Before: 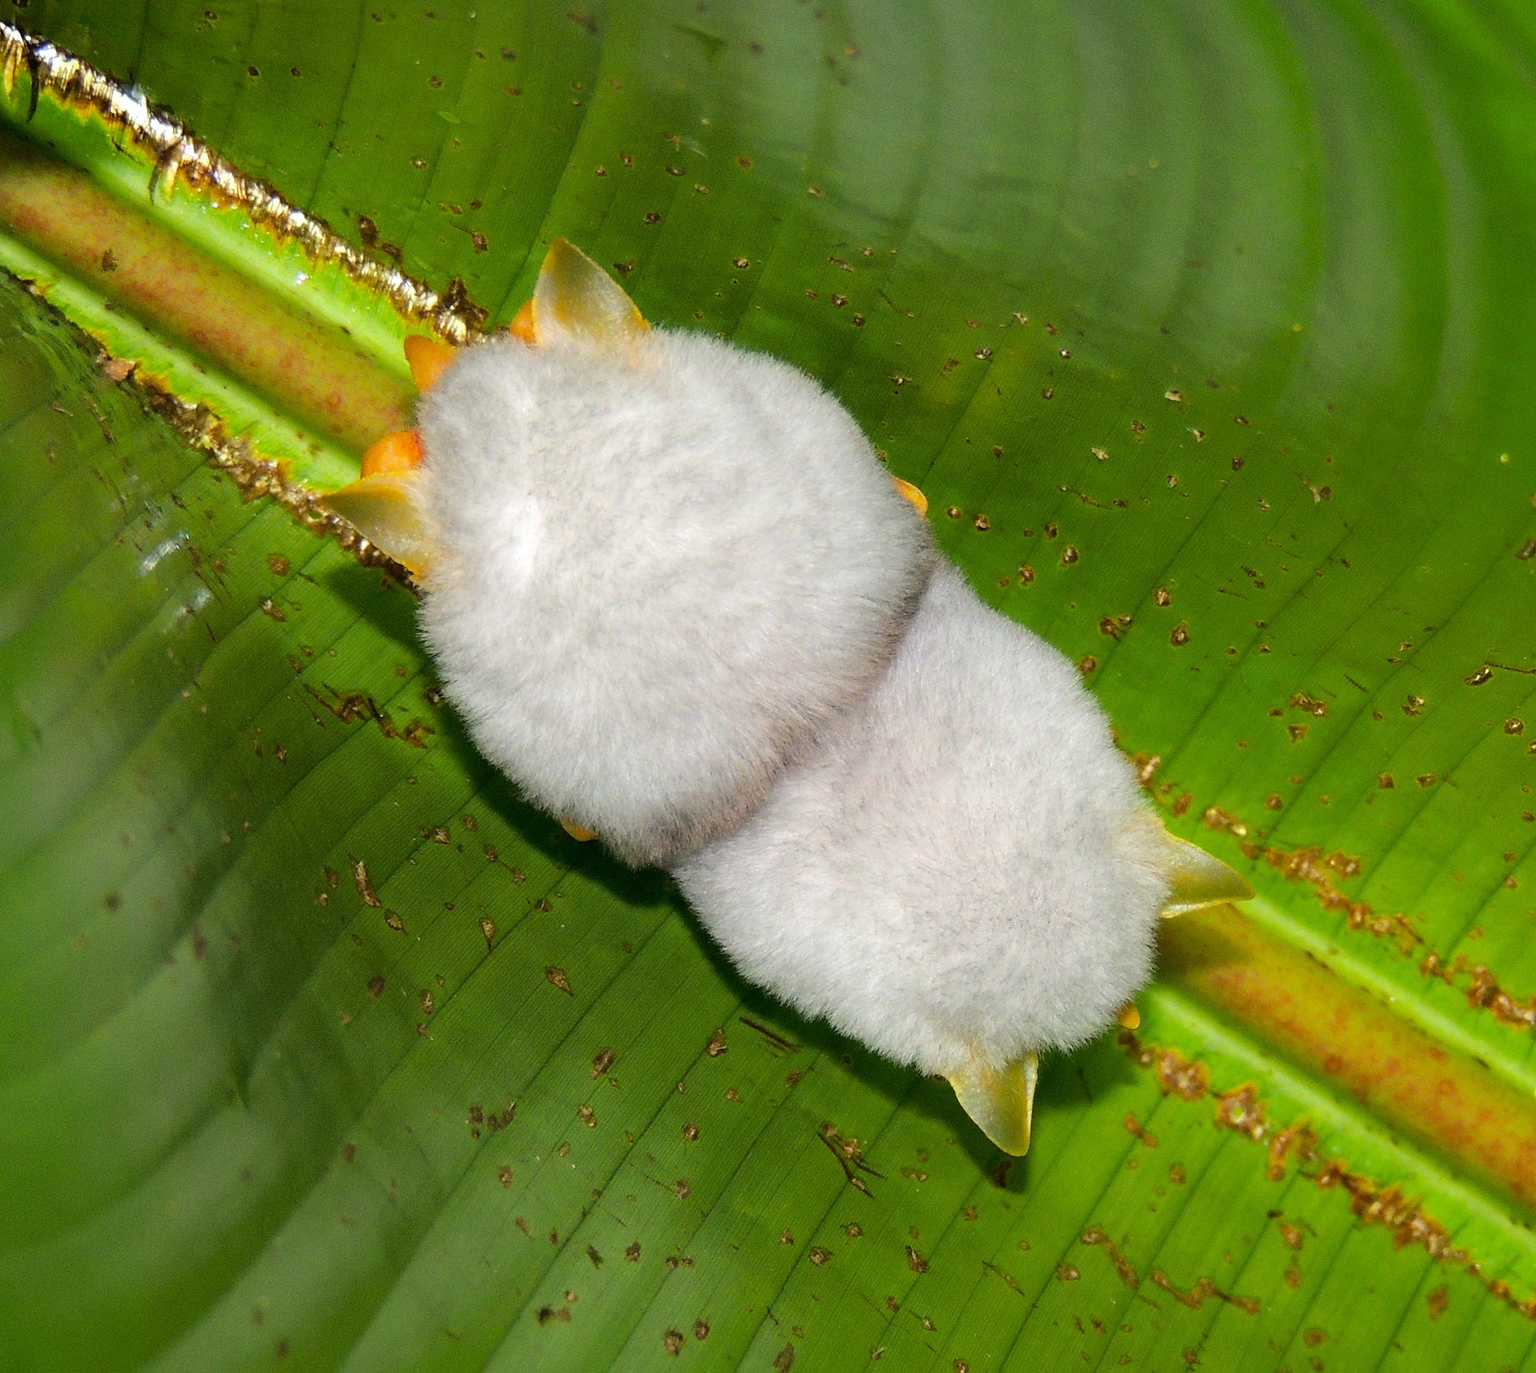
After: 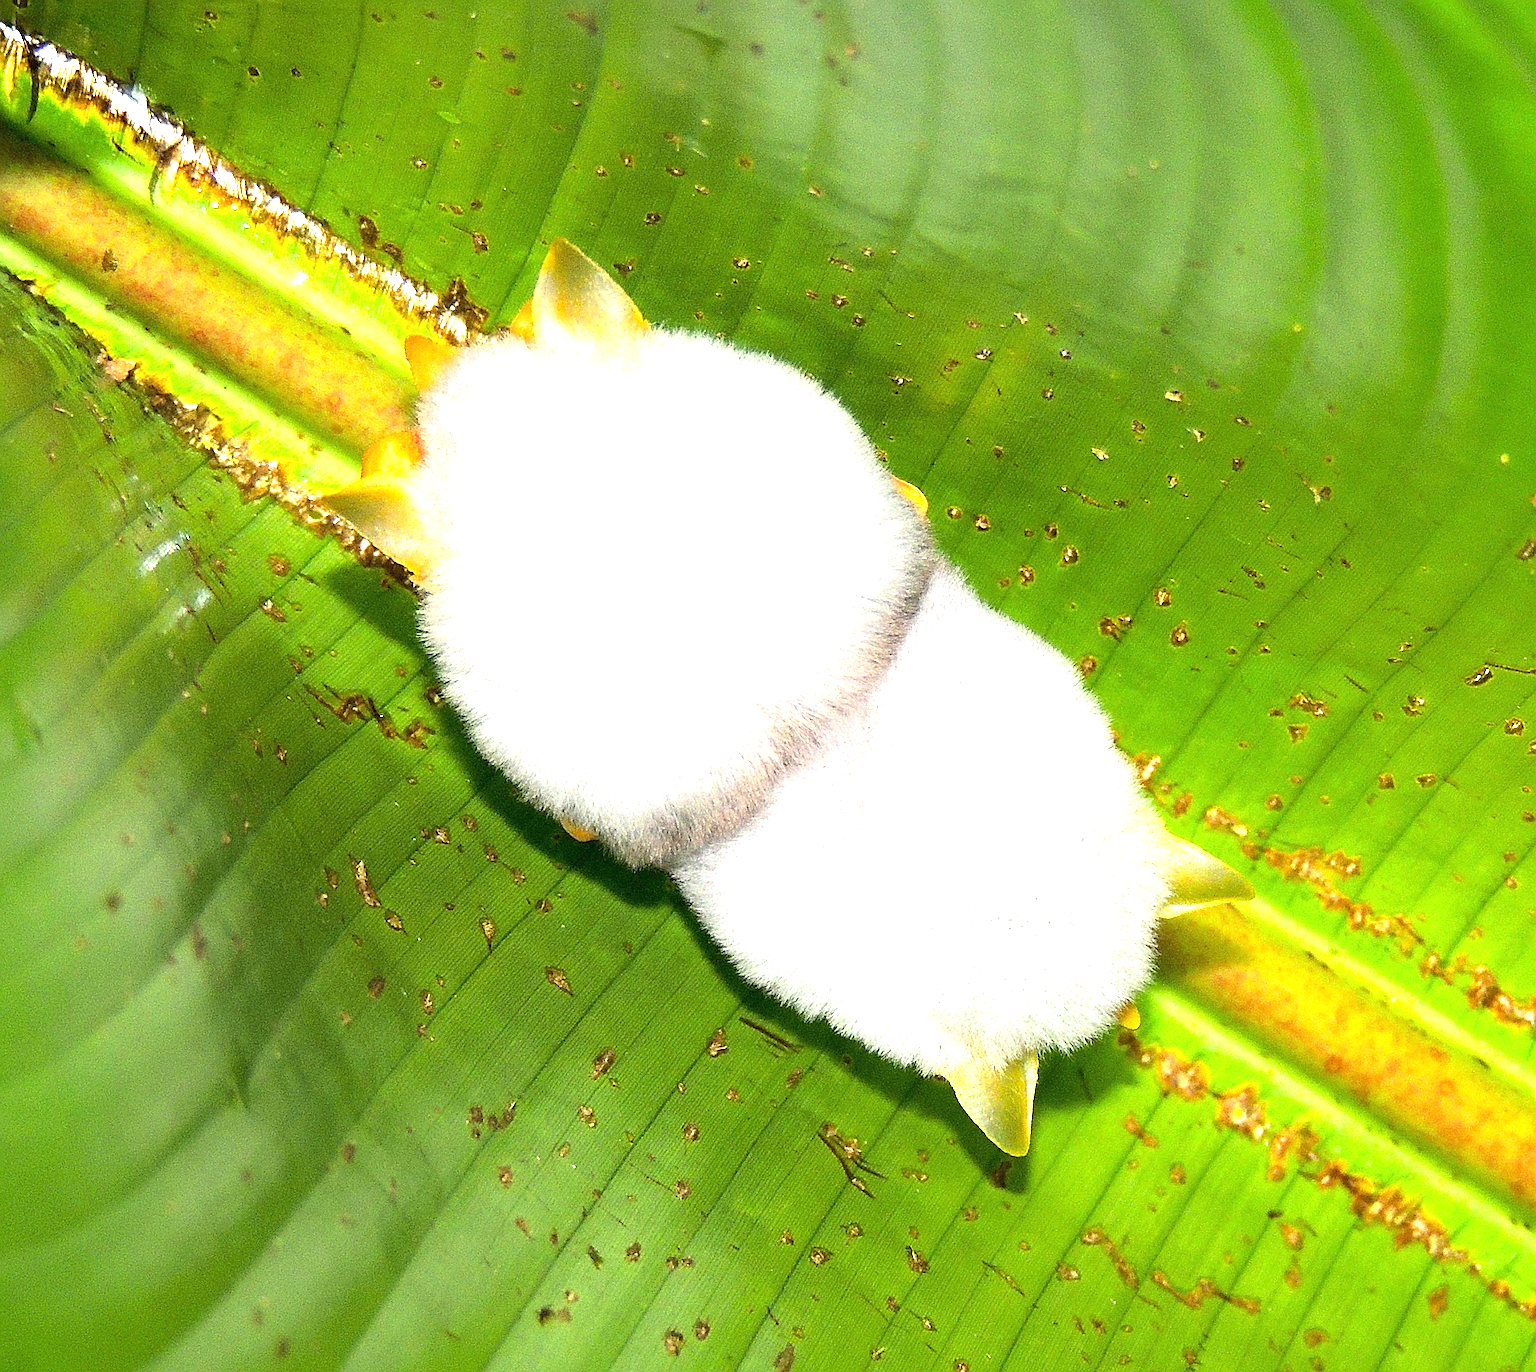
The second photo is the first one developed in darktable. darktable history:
exposure: black level correction 0, exposure 1.377 EV, compensate highlight preservation false
sharpen: amount 0.898
